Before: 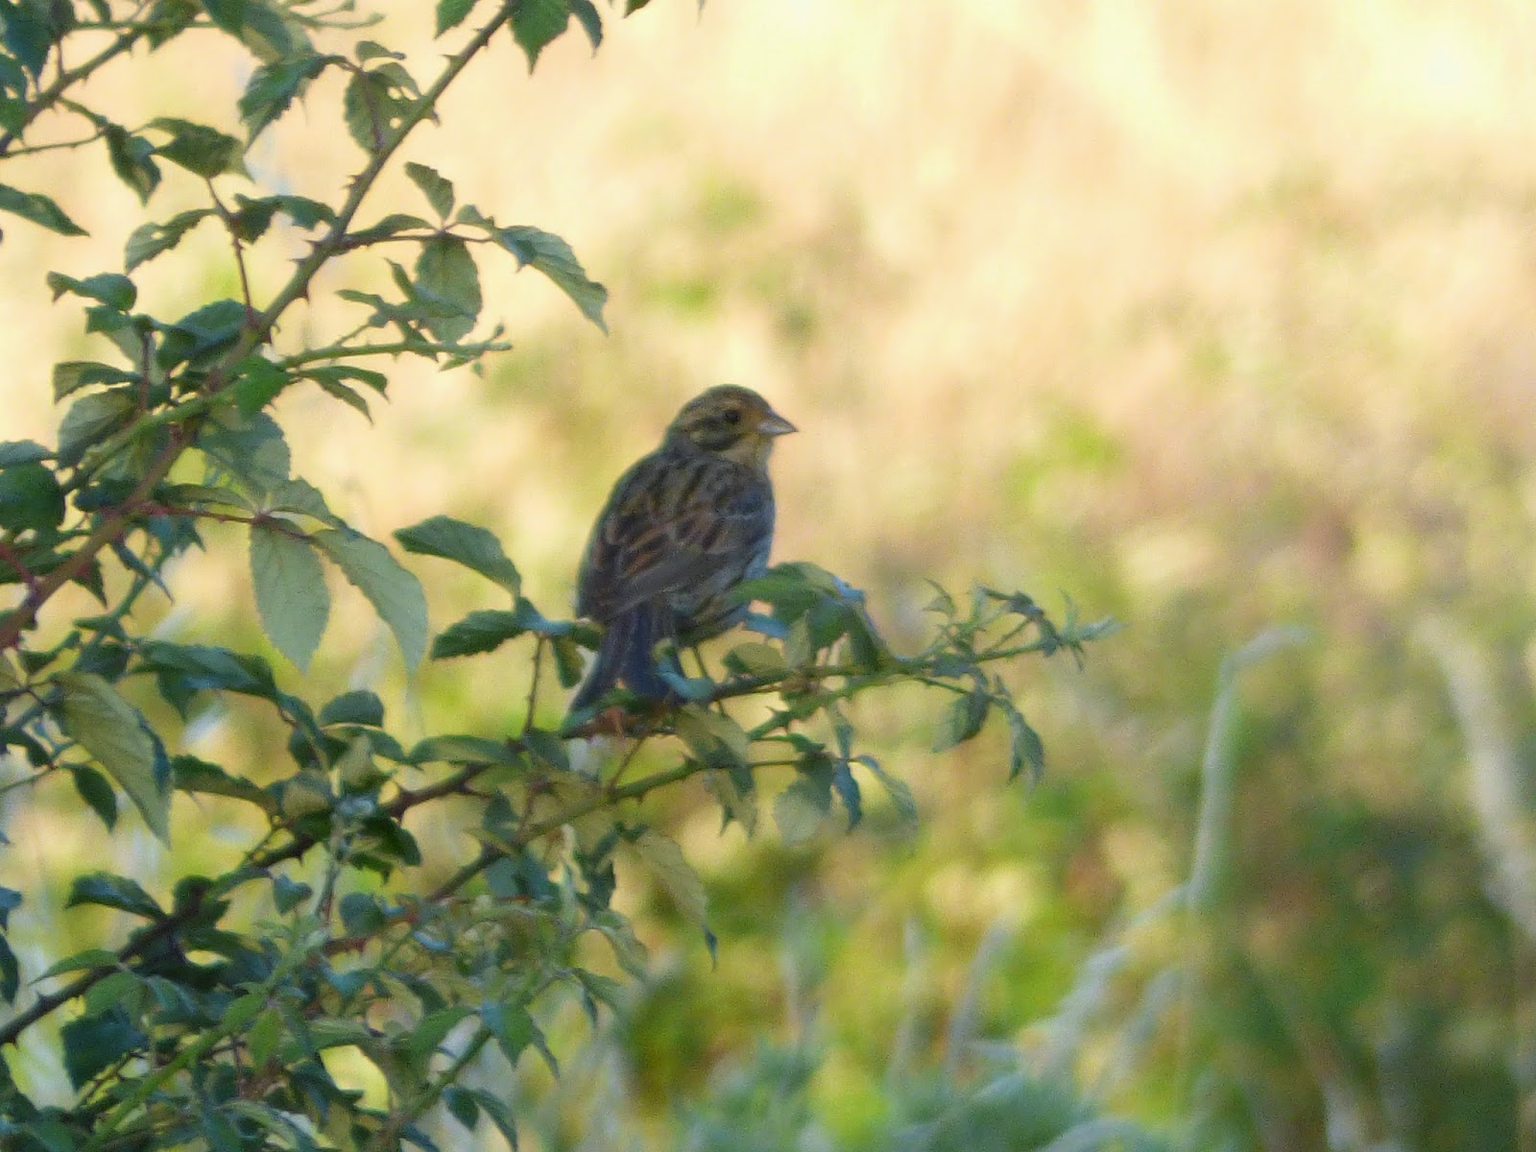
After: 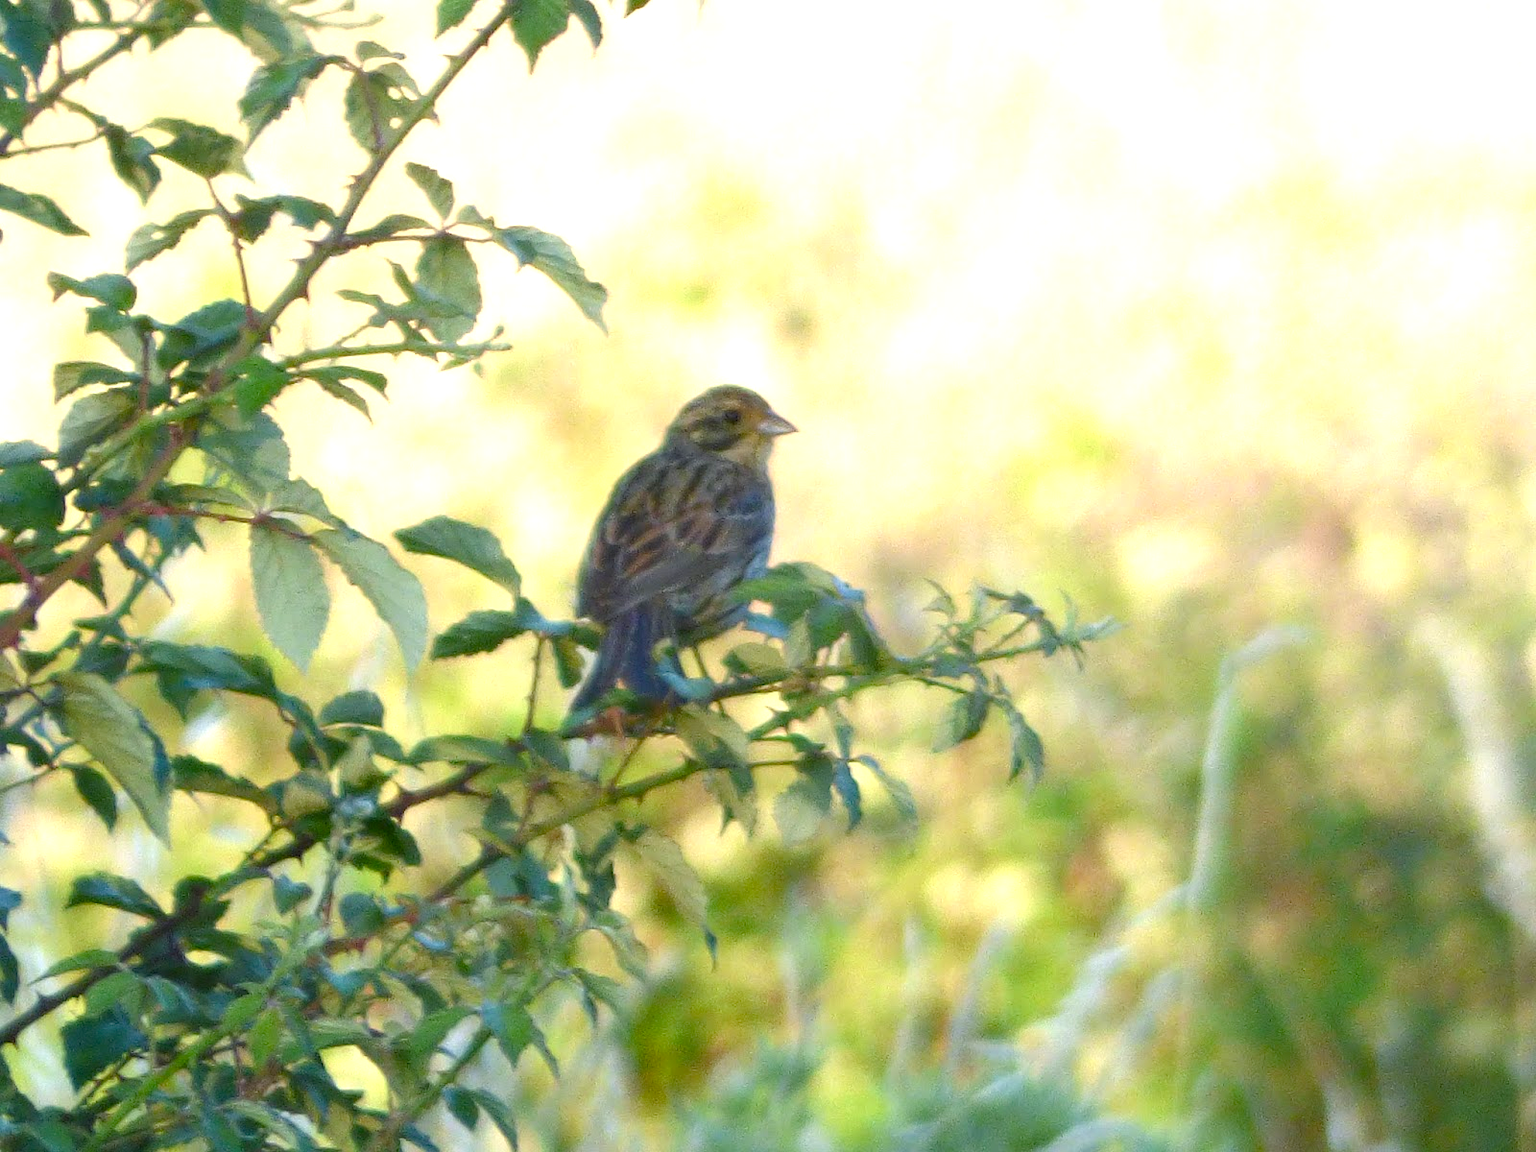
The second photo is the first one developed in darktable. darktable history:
color balance rgb: power › hue 330.06°, highlights gain › luminance 14.671%, perceptual saturation grading › global saturation 14.157%, perceptual saturation grading › highlights -25.082%, perceptual saturation grading › shadows 25.656%
exposure: exposure 0.637 EV, compensate exposure bias true, compensate highlight preservation false
